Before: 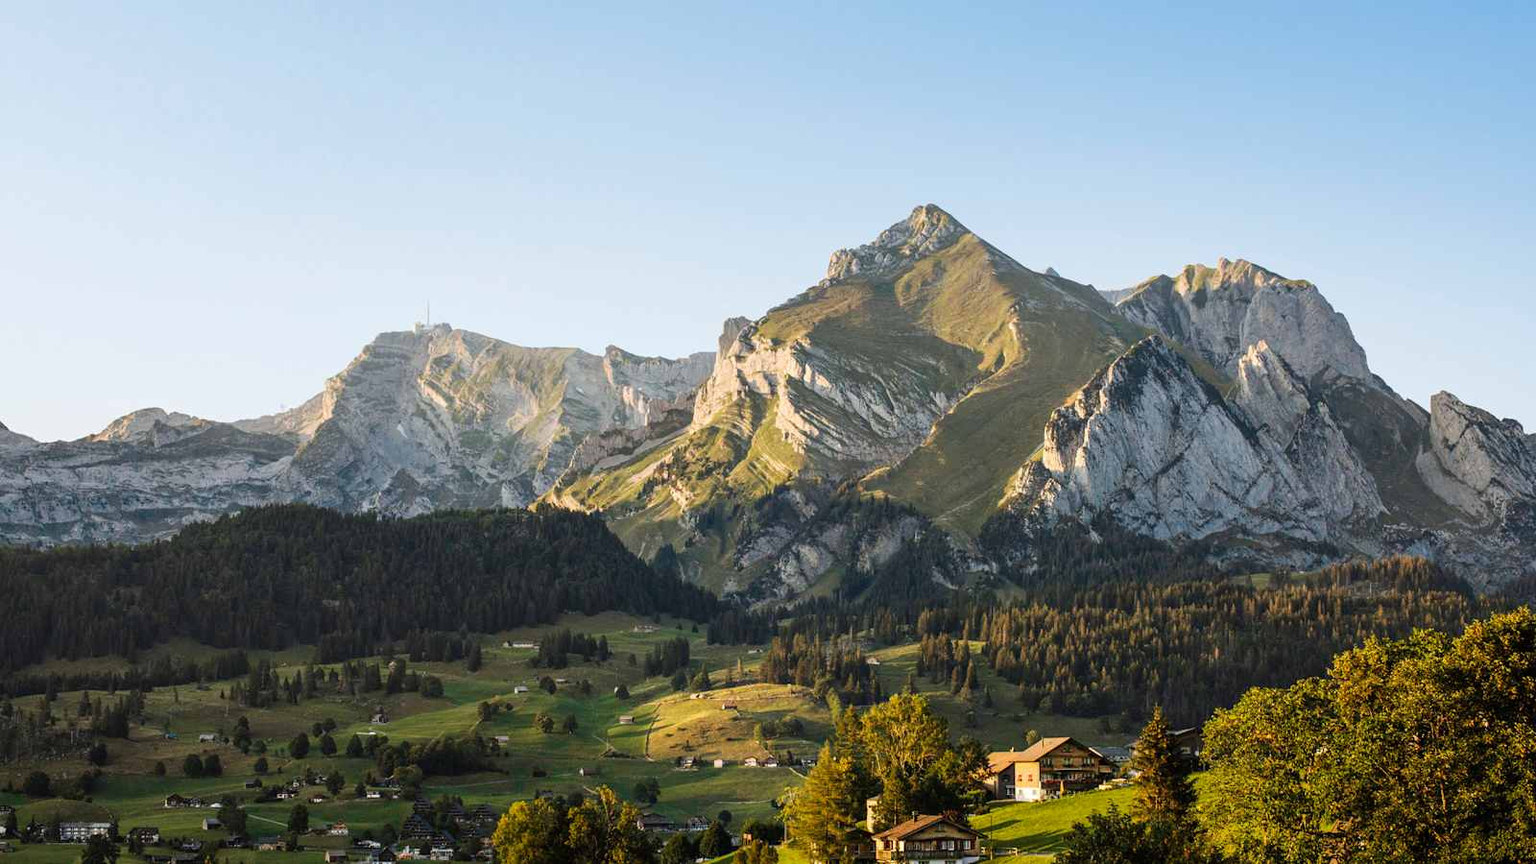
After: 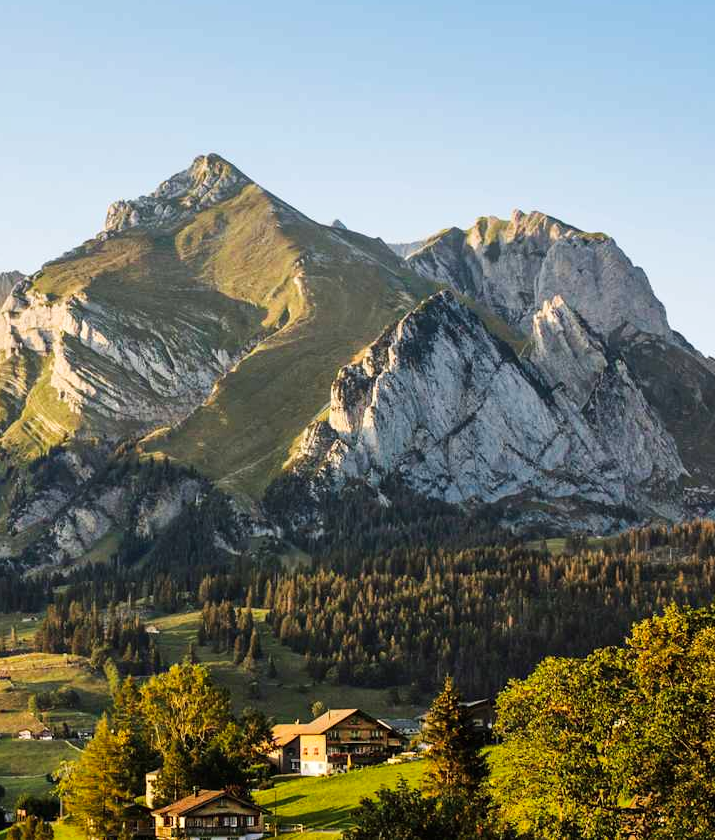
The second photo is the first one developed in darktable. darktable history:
shadows and highlights: shadows 37.22, highlights -28.1, soften with gaussian
crop: left 47.337%, top 6.645%, right 7.916%
tone curve: curves: ch0 [(0, 0) (0.08, 0.06) (0.17, 0.14) (0.5, 0.5) (0.83, 0.86) (0.92, 0.94) (1, 1)], preserve colors none
